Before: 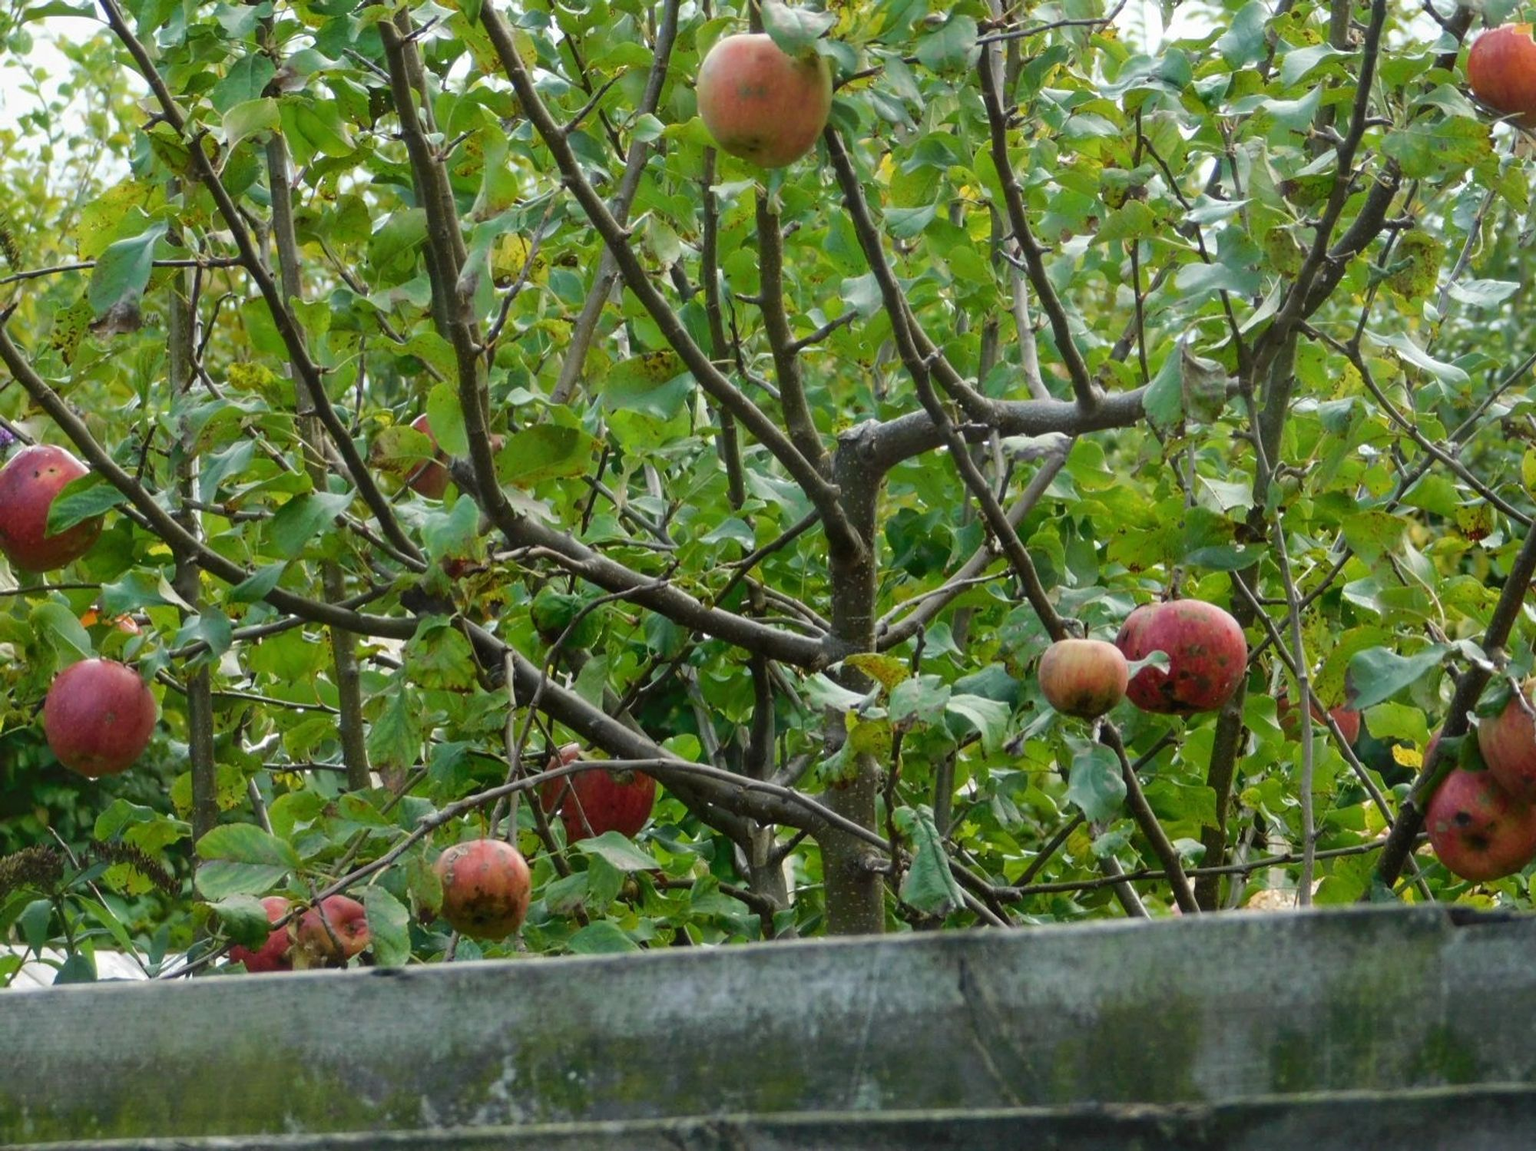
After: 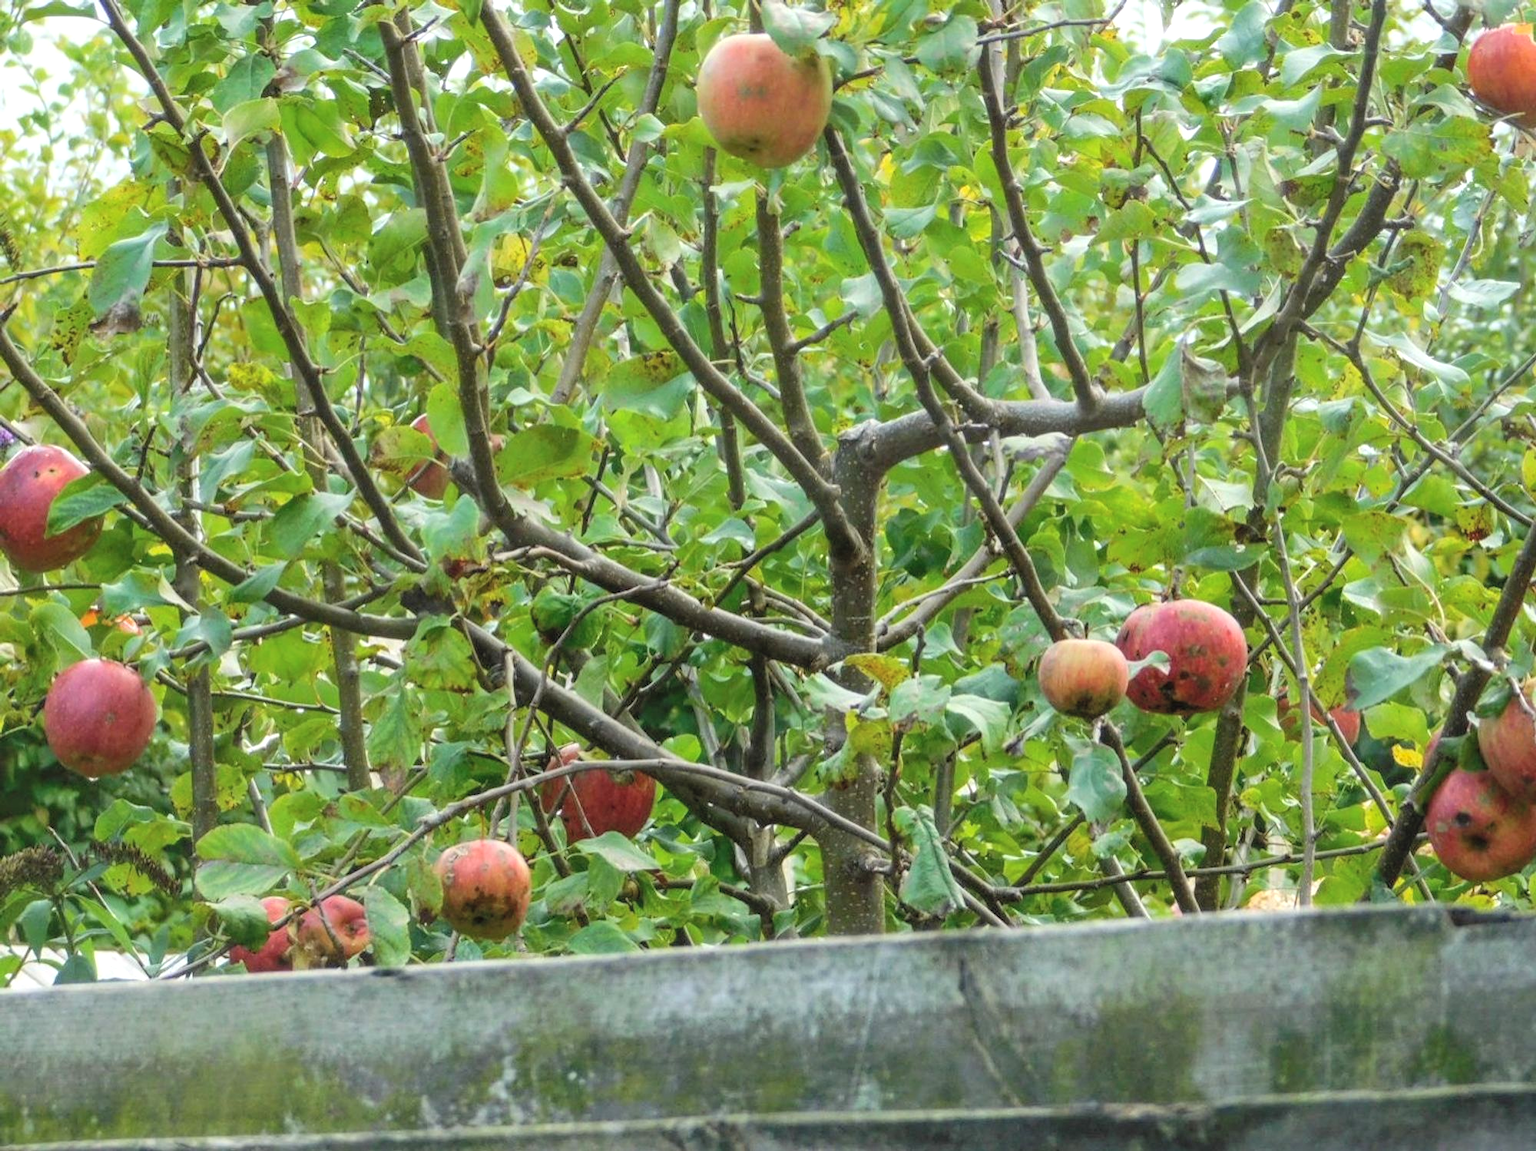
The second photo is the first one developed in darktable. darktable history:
local contrast: on, module defaults
contrast brightness saturation: contrast 0.101, brightness 0.3, saturation 0.149
